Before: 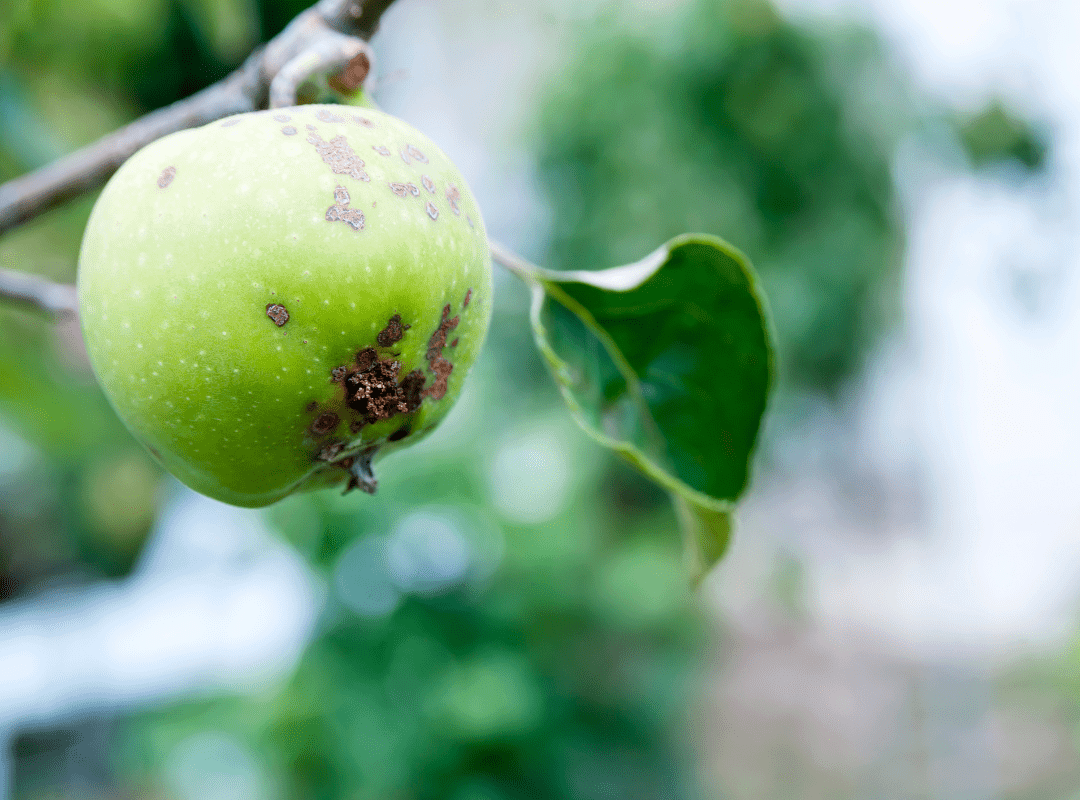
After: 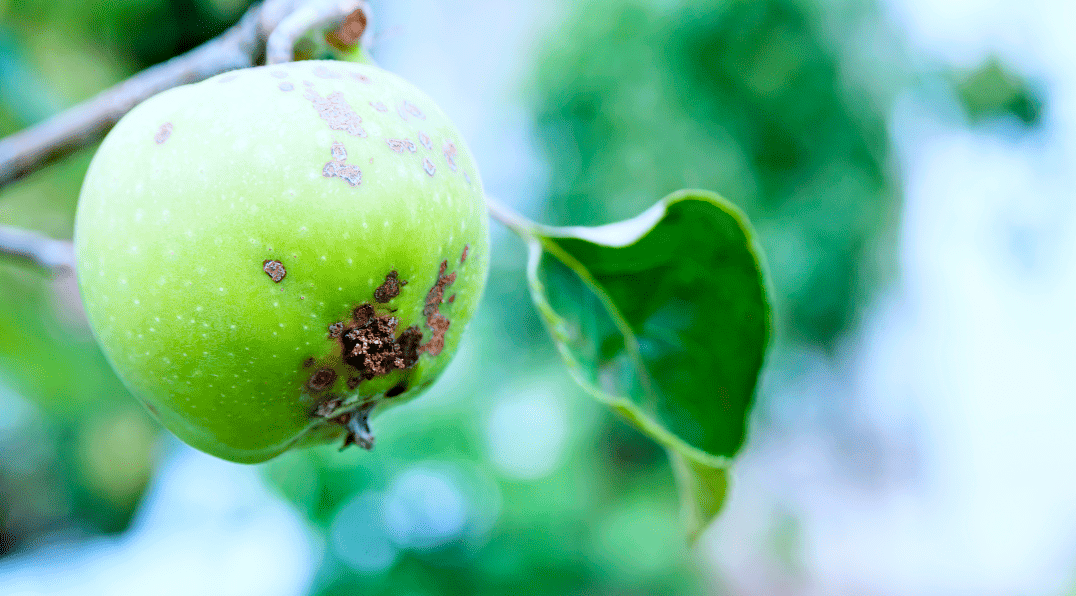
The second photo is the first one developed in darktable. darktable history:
color calibration: x 0.367, y 0.376, temperature 4361.85 K
crop: left 0.282%, top 5.507%, bottom 19.871%
tone curve: curves: ch0 [(0, 0) (0.003, 0.004) (0.011, 0.015) (0.025, 0.033) (0.044, 0.058) (0.069, 0.091) (0.1, 0.131) (0.136, 0.179) (0.177, 0.233) (0.224, 0.296) (0.277, 0.364) (0.335, 0.434) (0.399, 0.511) (0.468, 0.584) (0.543, 0.656) (0.623, 0.729) (0.709, 0.799) (0.801, 0.874) (0.898, 0.936) (1, 1)], color space Lab, linked channels, preserve colors none
haze removal: compatibility mode true, adaptive false
